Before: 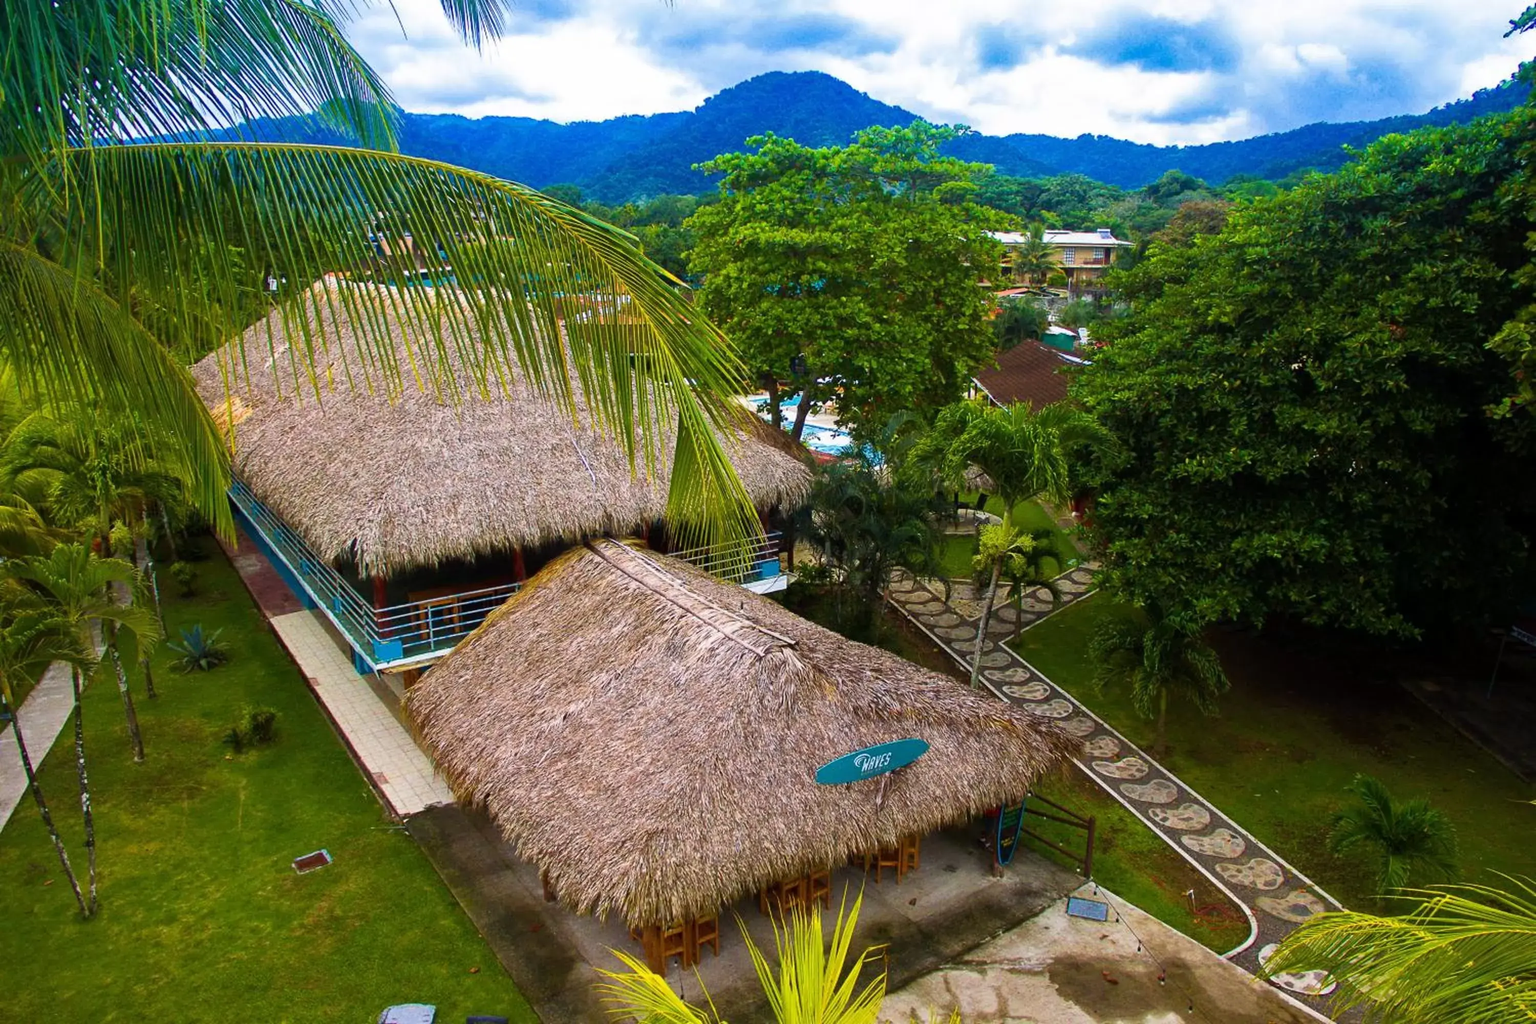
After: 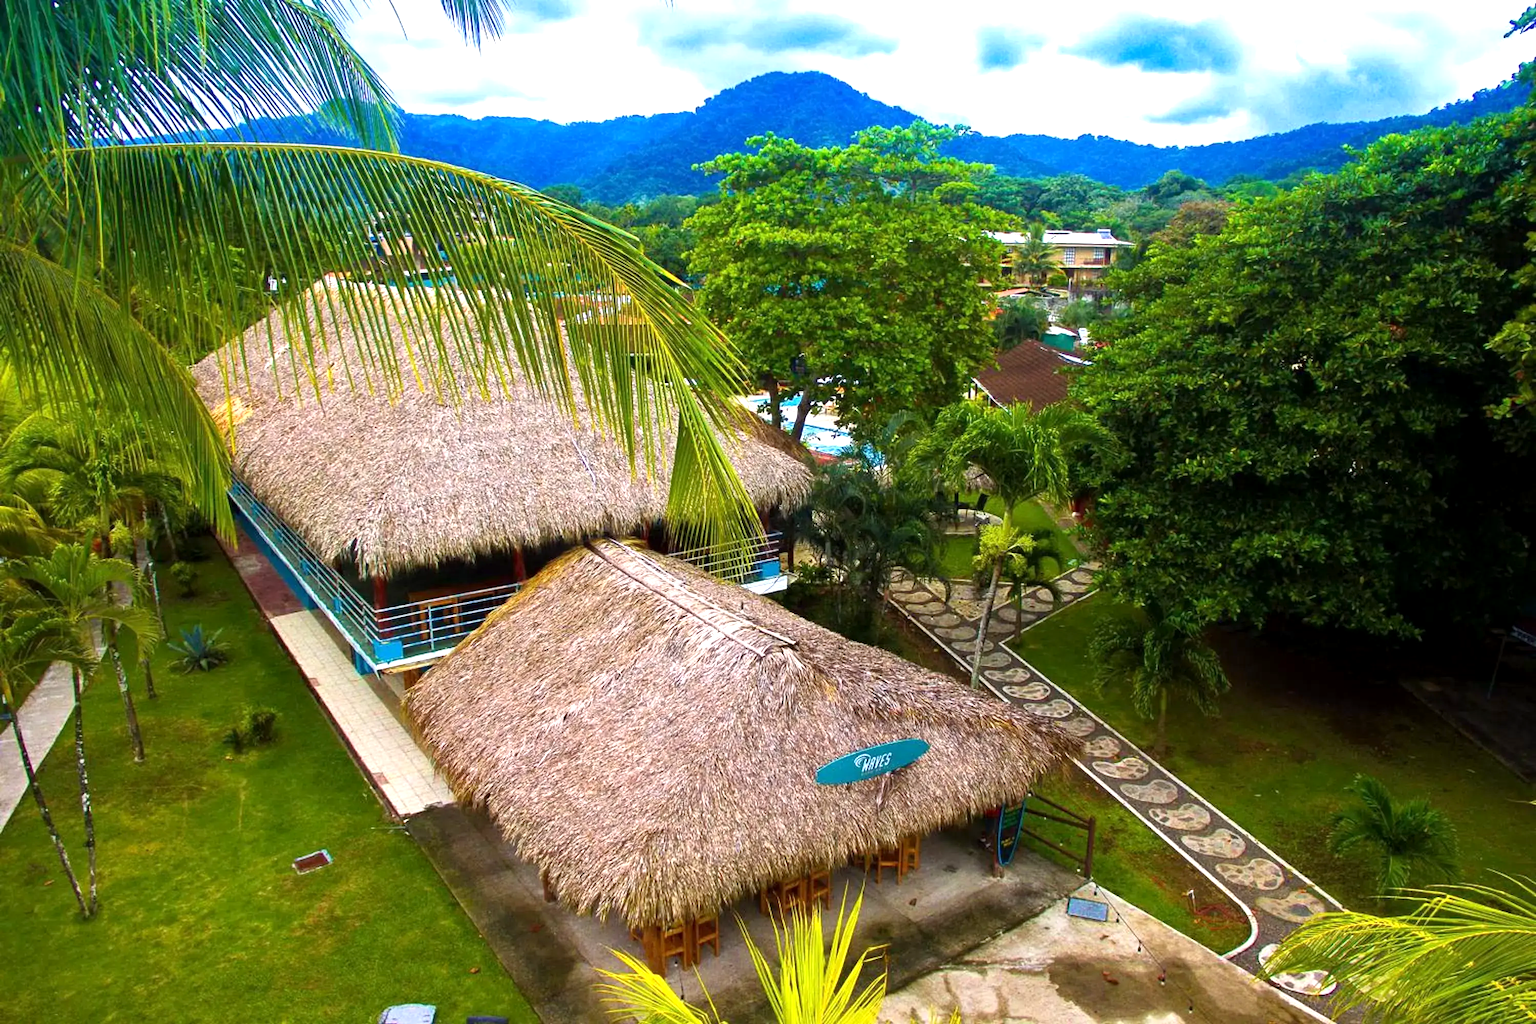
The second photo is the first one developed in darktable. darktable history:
color balance: mode lift, gamma, gain (sRGB), lift [0.97, 1, 1, 1], gamma [1.03, 1, 1, 1]
exposure: black level correction 0, exposure 0.68 EV, compensate exposure bias true, compensate highlight preservation false
